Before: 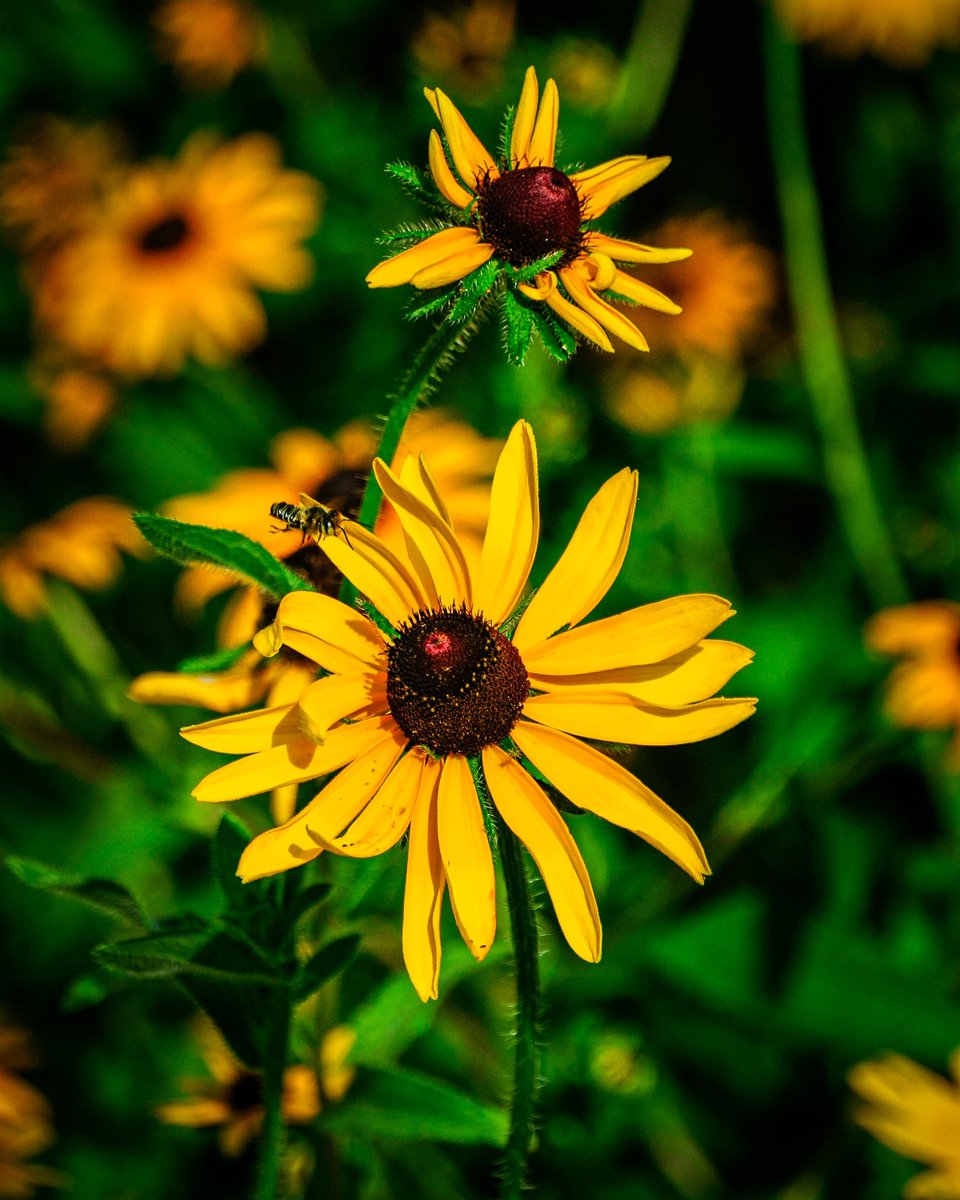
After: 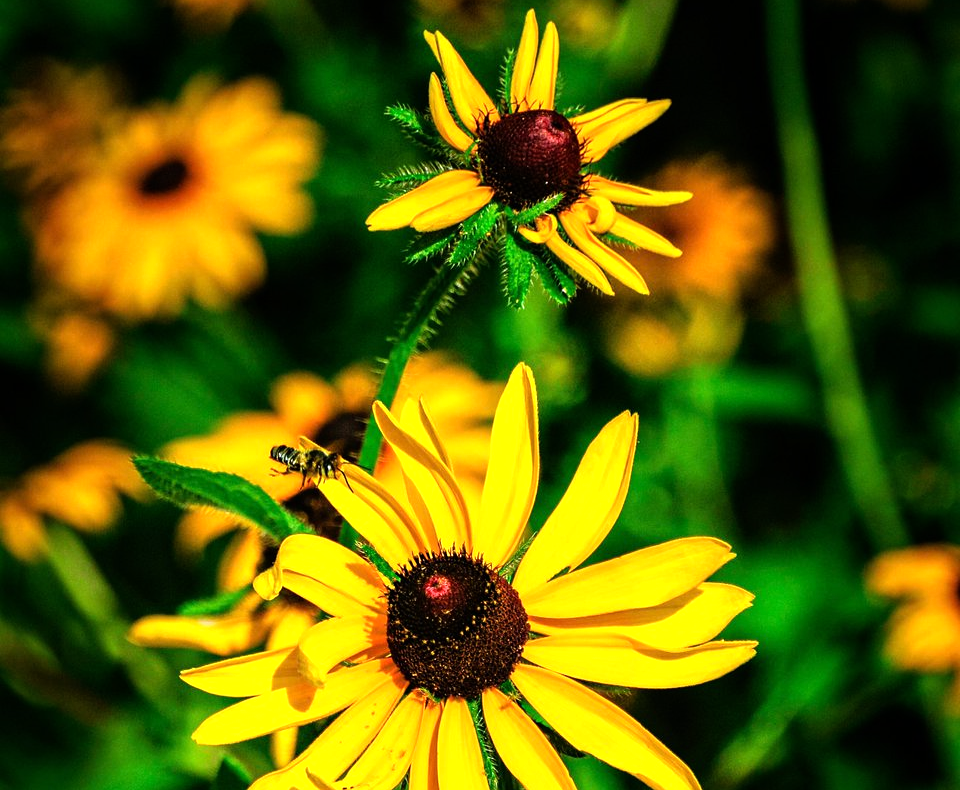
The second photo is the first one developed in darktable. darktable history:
tone equalizer: -8 EV -0.767 EV, -7 EV -0.71 EV, -6 EV -0.562 EV, -5 EV -0.375 EV, -3 EV 0.377 EV, -2 EV 0.6 EV, -1 EV 0.677 EV, +0 EV 0.746 EV
crop and rotate: top 4.804%, bottom 29.315%
